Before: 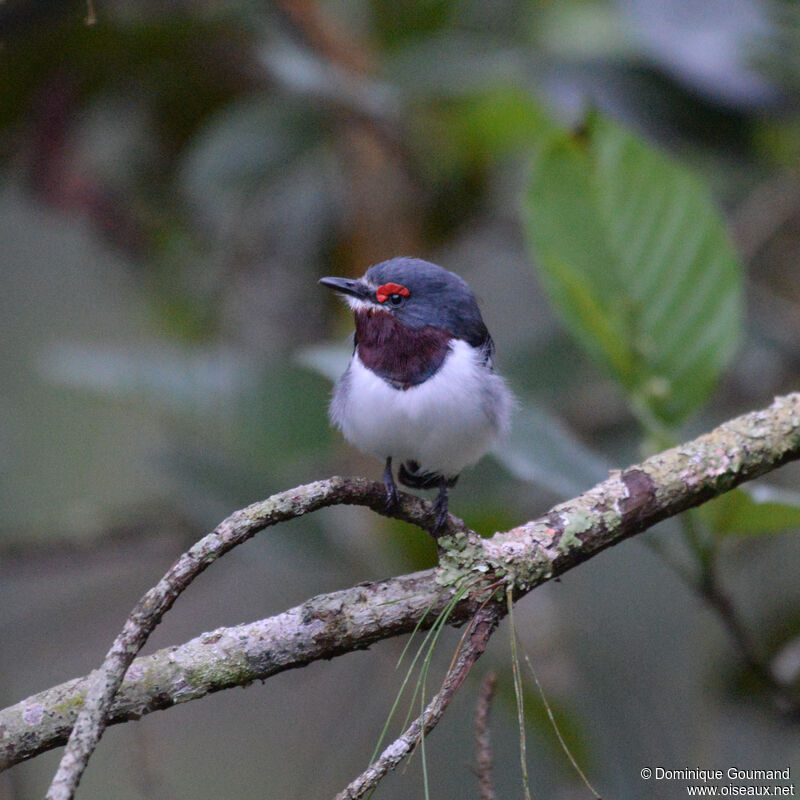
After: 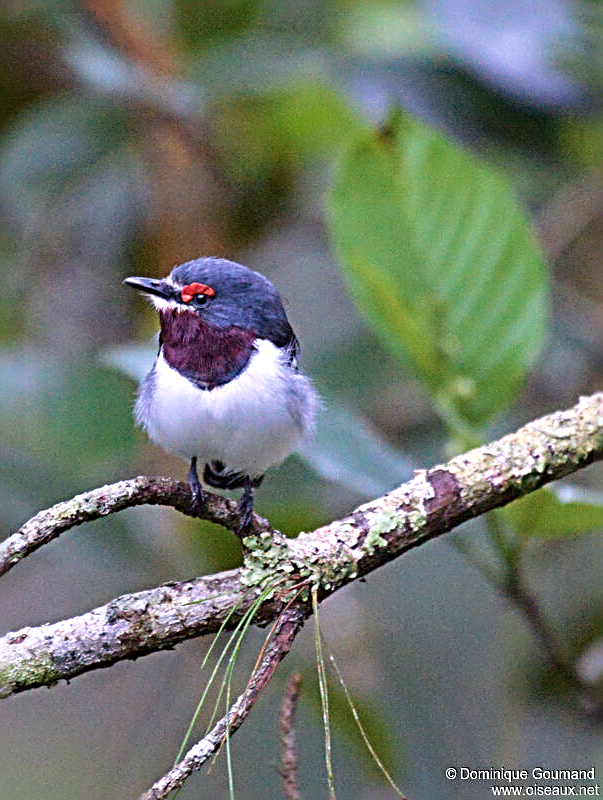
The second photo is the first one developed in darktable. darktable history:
crop and rotate: left 24.6%
exposure: black level correction 0, exposure 0.7 EV, compensate exposure bias true, compensate highlight preservation false
sharpen: radius 3.69, amount 0.928
white balance: emerald 1
velvia: strength 45%
